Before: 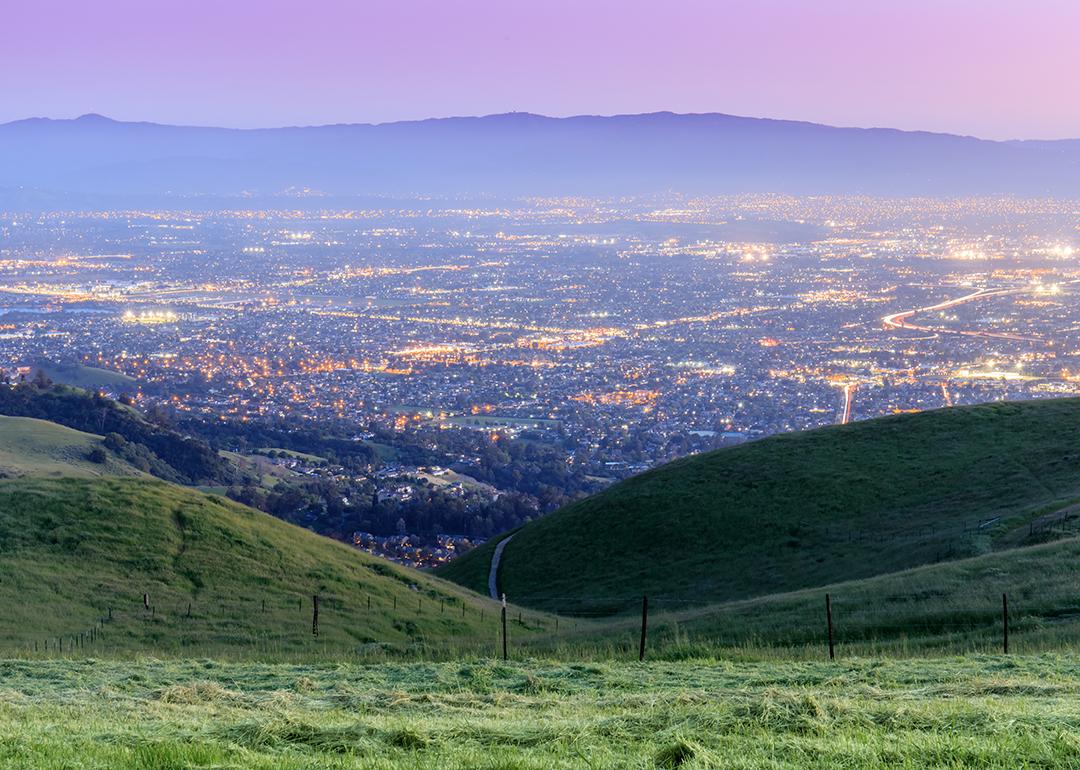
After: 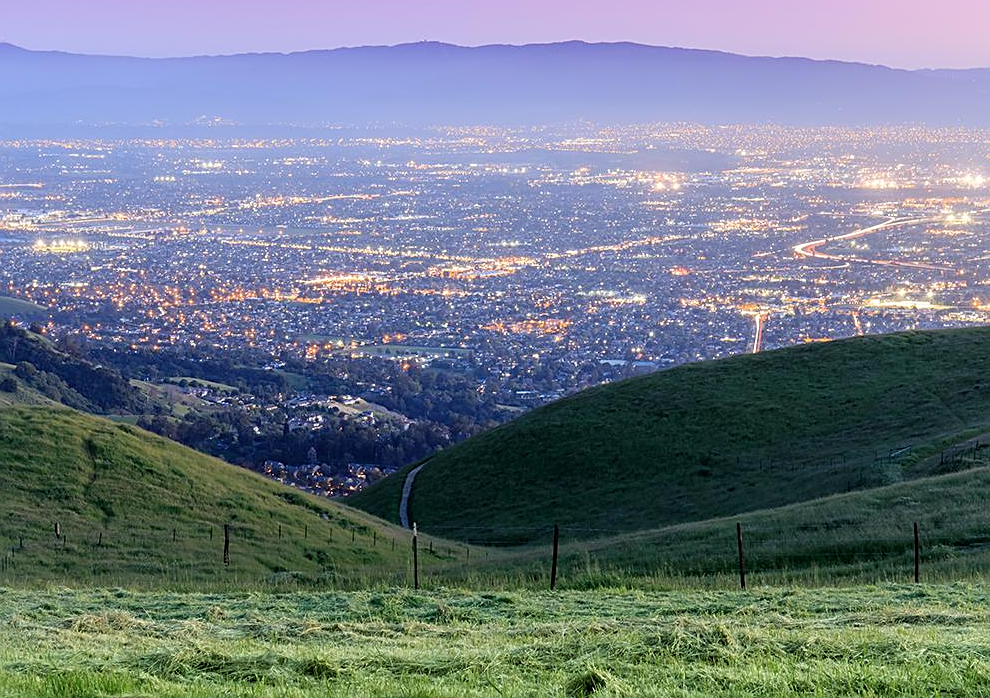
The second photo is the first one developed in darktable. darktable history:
crop and rotate: left 8.262%, top 9.226%
sharpen: on, module defaults
